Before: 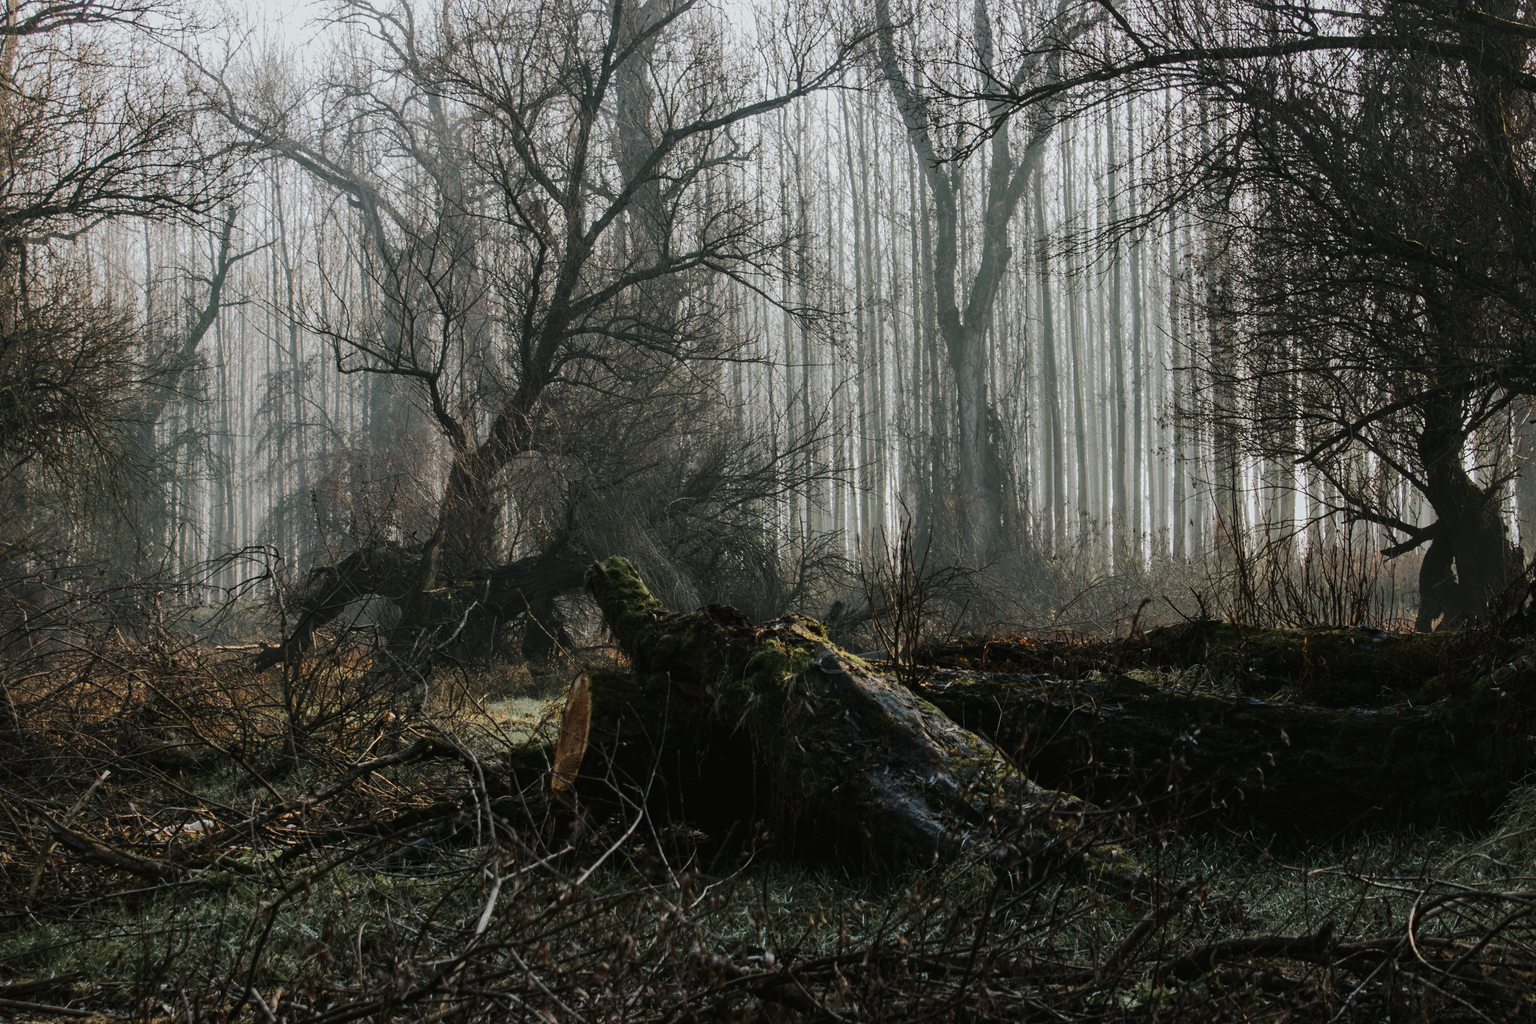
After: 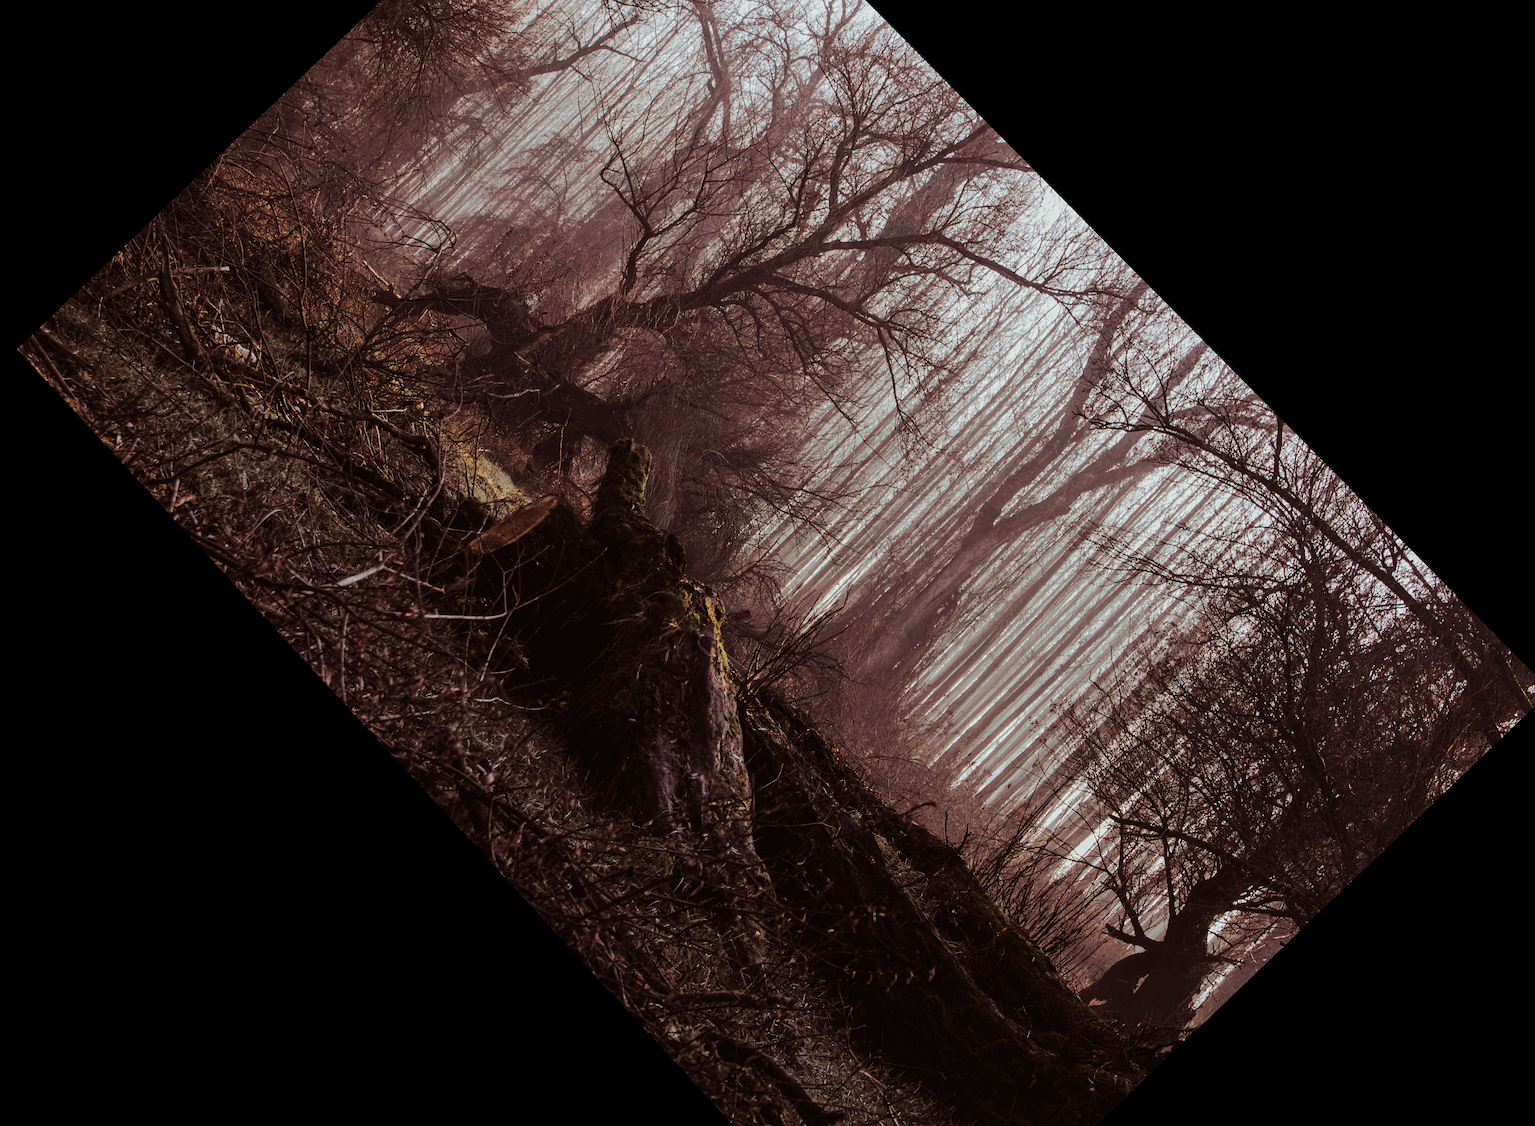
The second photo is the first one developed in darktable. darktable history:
crop and rotate: angle -46.26°, top 16.234%, right 0.912%, bottom 11.704%
rotate and perspective: lens shift (horizontal) -0.055, automatic cropping off
split-toning: on, module defaults
color balance rgb: linear chroma grading › global chroma 10%, perceptual saturation grading › global saturation 30%, global vibrance 10%
sharpen: amount 0.2
